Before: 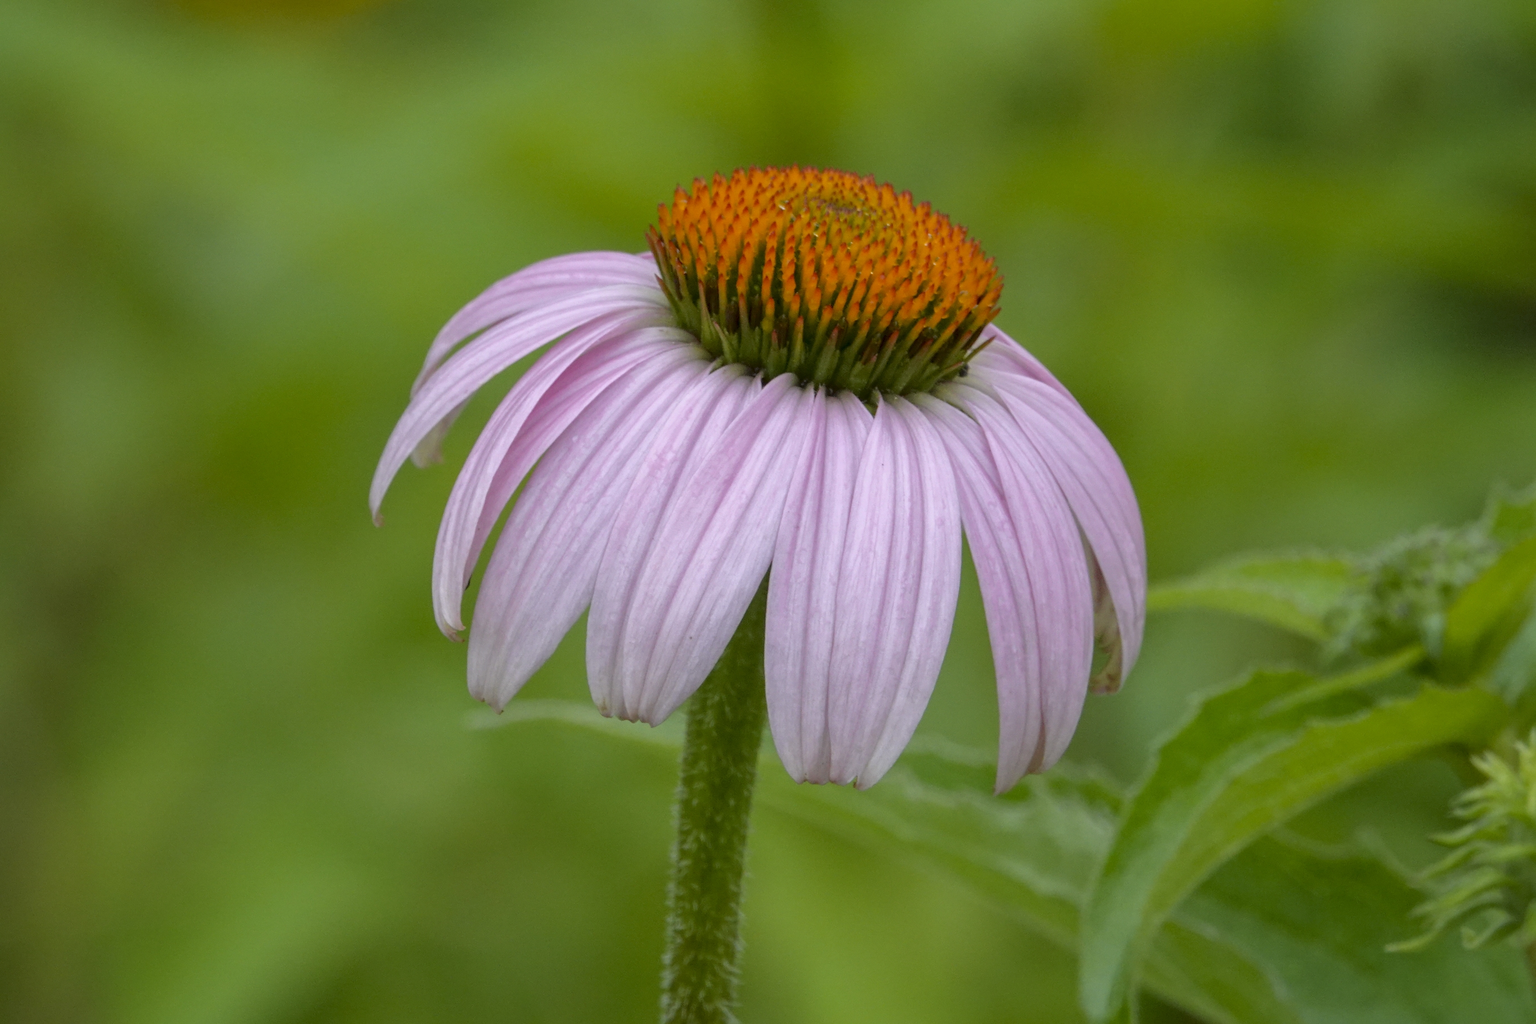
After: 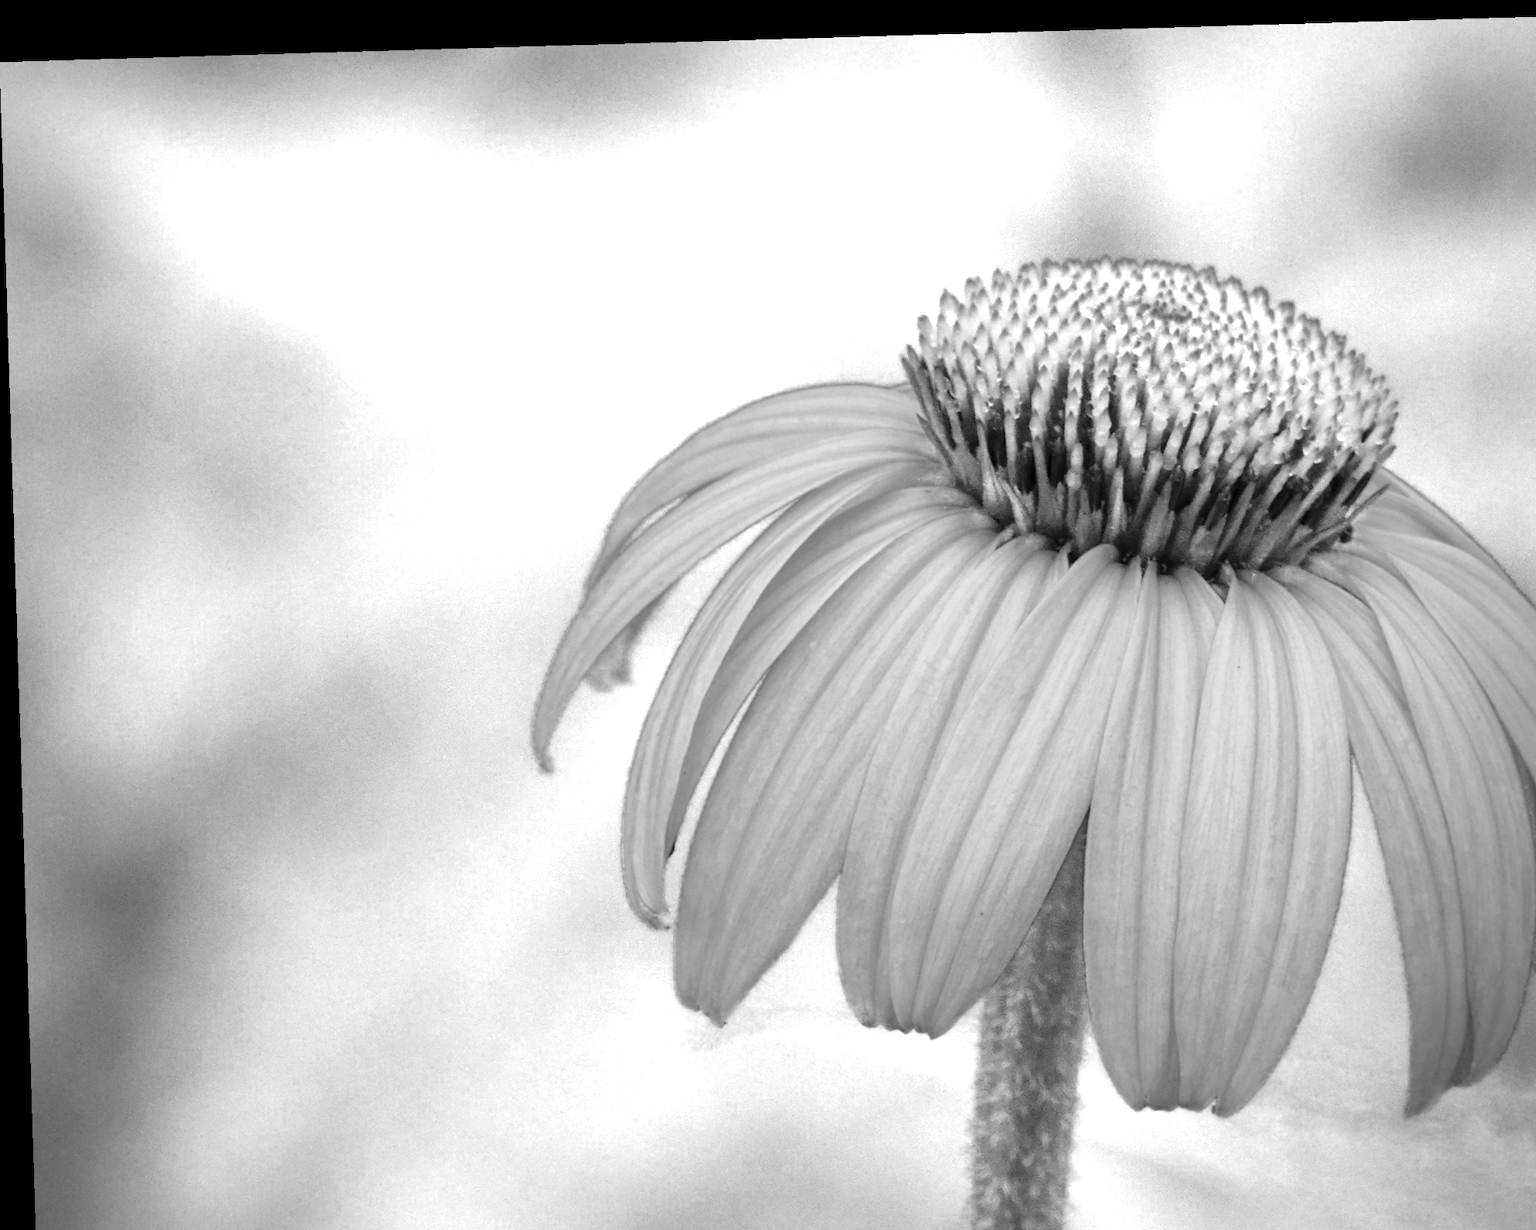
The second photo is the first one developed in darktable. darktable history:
crop: right 28.885%, bottom 16.626%
vignetting: automatic ratio true
exposure: compensate highlight preservation false
contrast brightness saturation: contrast 0.1, brightness 0.03, saturation 0.09
rotate and perspective: rotation -1.77°, lens shift (horizontal) 0.004, automatic cropping off
color zones: curves: ch0 [(0, 0.554) (0.146, 0.662) (0.293, 0.86) (0.503, 0.774) (0.637, 0.106) (0.74, 0.072) (0.866, 0.488) (0.998, 0.569)]; ch1 [(0, 0) (0.143, 0) (0.286, 0) (0.429, 0) (0.571, 0) (0.714, 0) (0.857, 0)]
